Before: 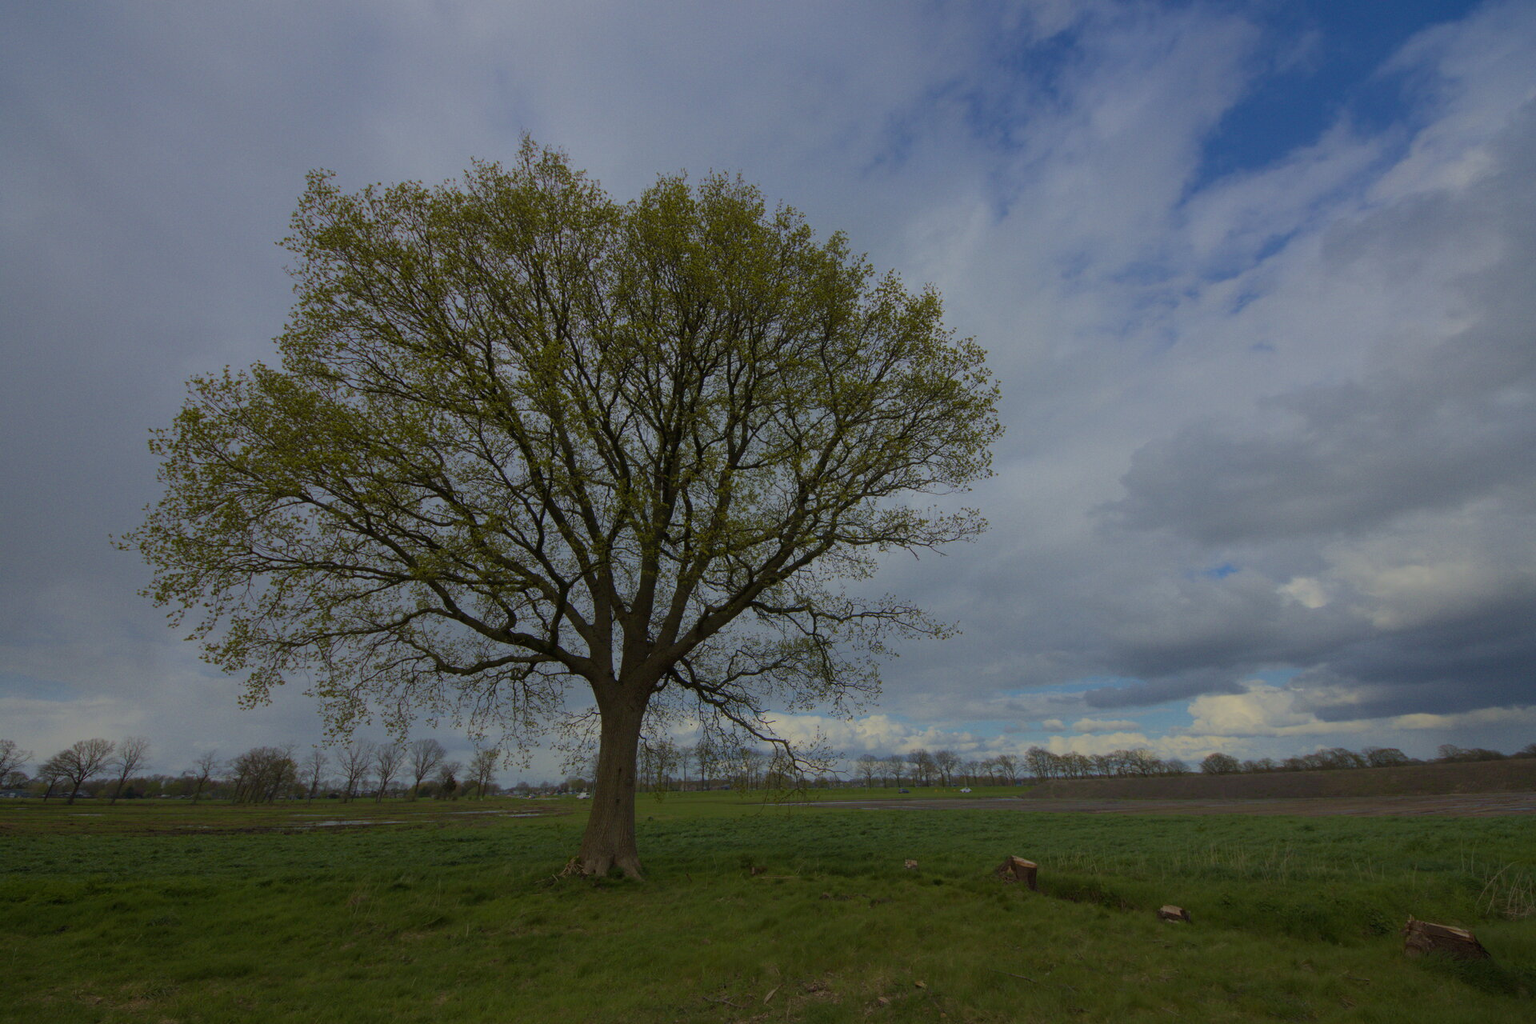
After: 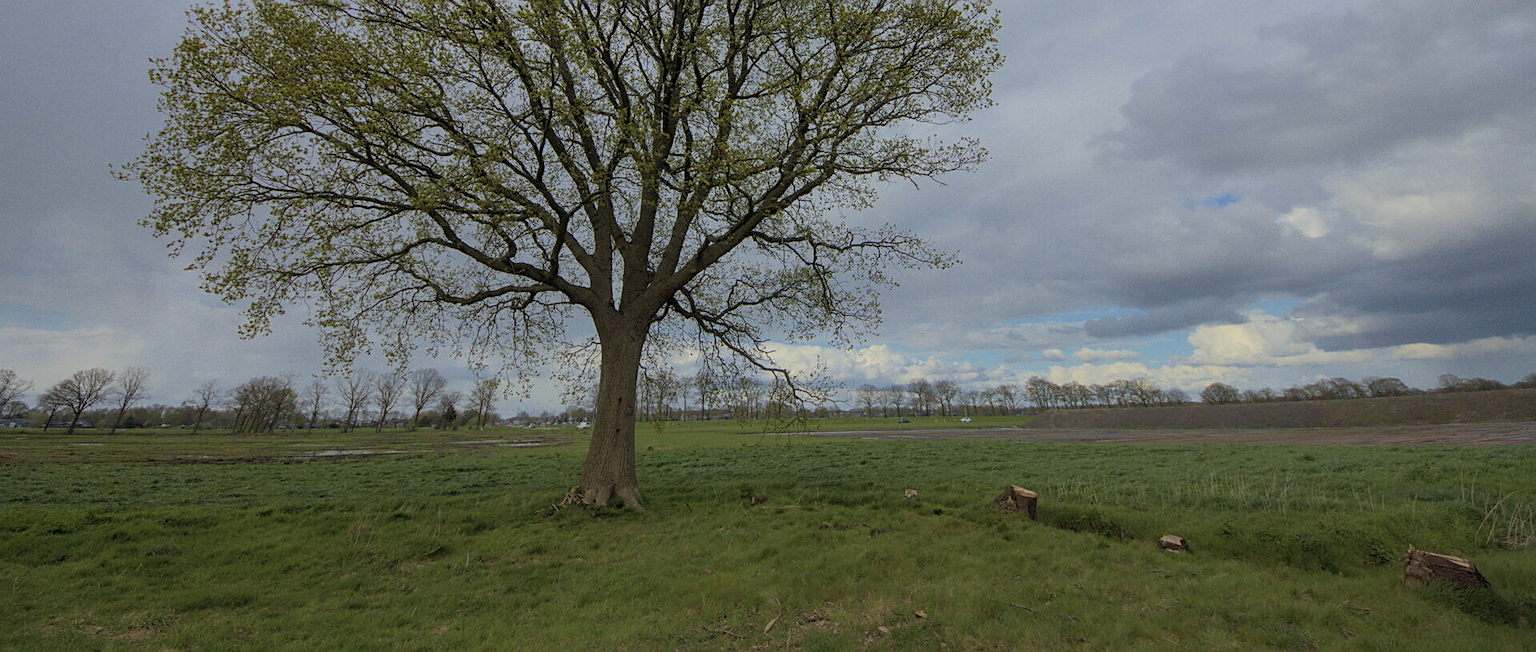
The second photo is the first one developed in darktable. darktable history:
base curve: curves: ch0 [(0, 0) (0.989, 0.992)], preserve colors none
sharpen: on, module defaults
exposure: exposure 0.085 EV, compensate highlight preservation false
local contrast: detail 130%
contrast brightness saturation: brightness 0.143
crop and rotate: top 36.226%
